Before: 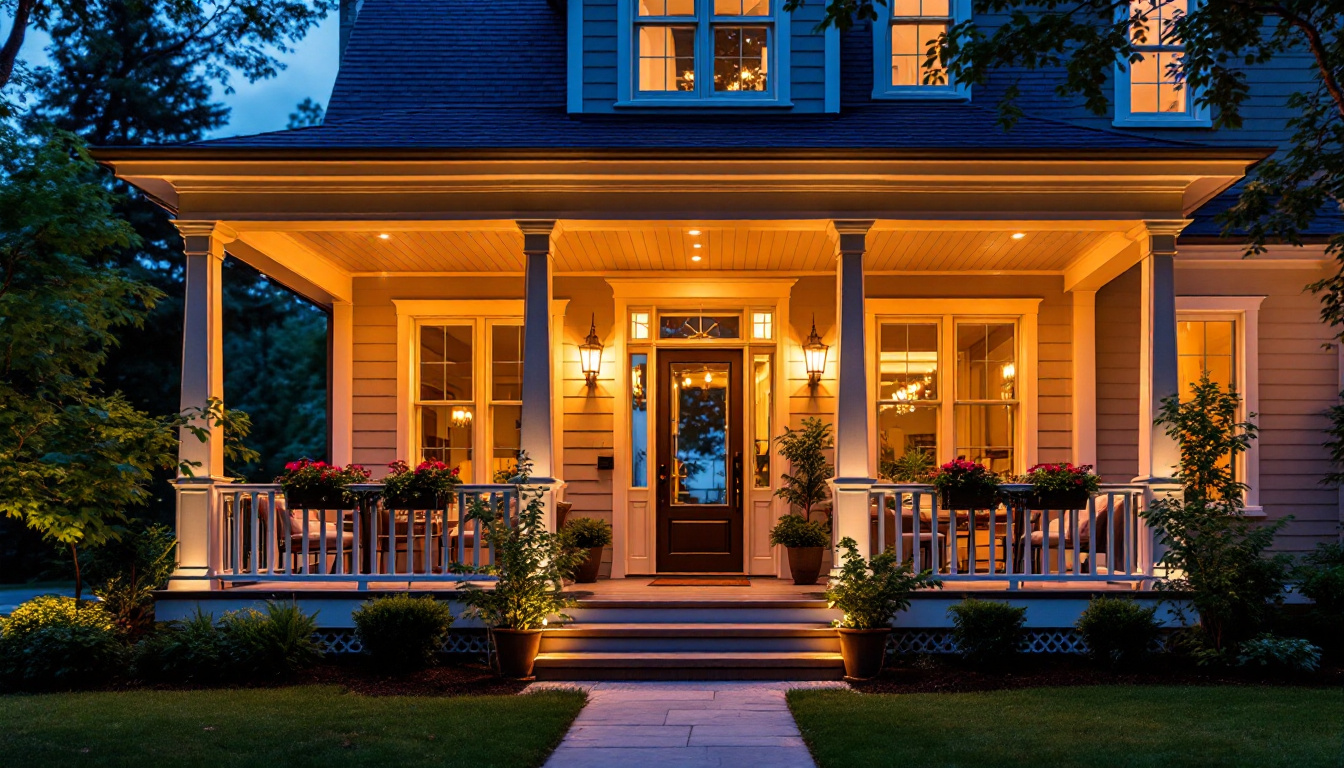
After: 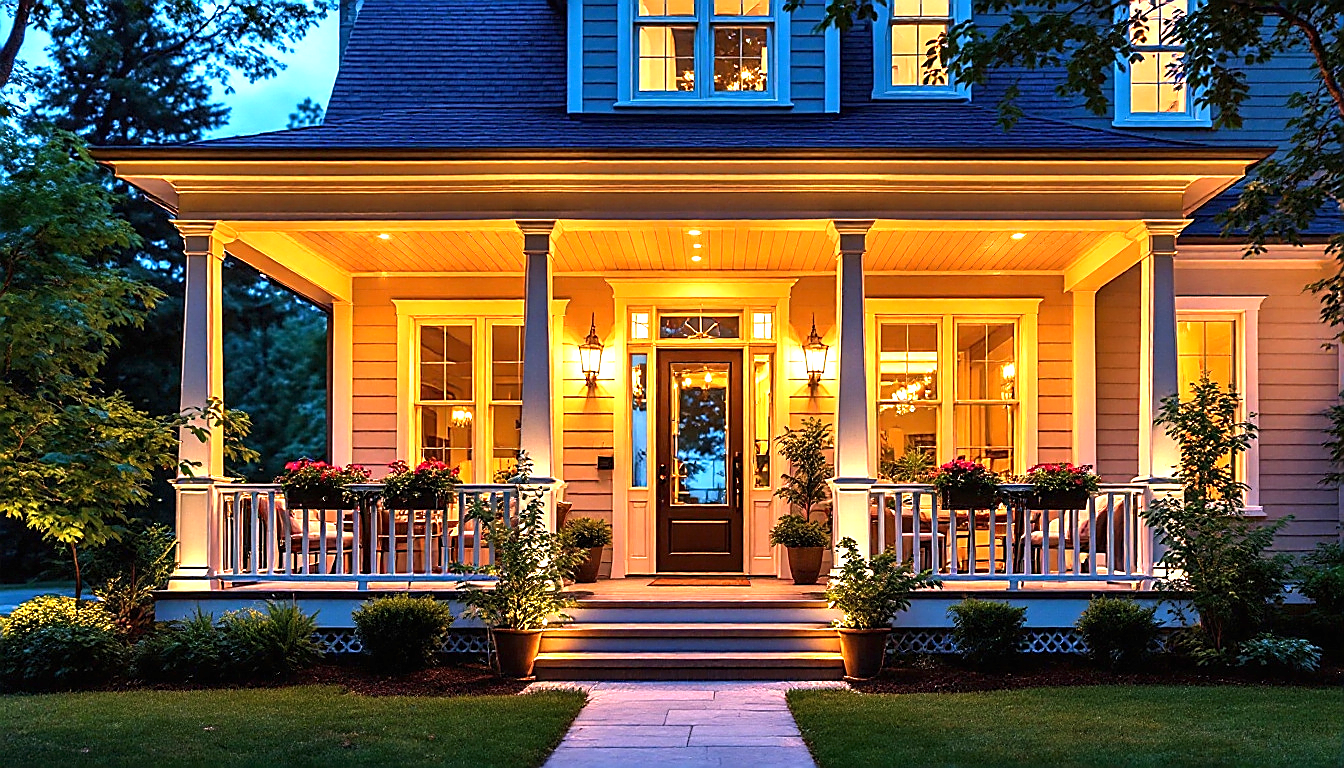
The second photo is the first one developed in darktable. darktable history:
exposure: black level correction 0, exposure 1.199 EV, compensate highlight preservation false
sharpen: radius 1.402, amount 1.25, threshold 0.609
